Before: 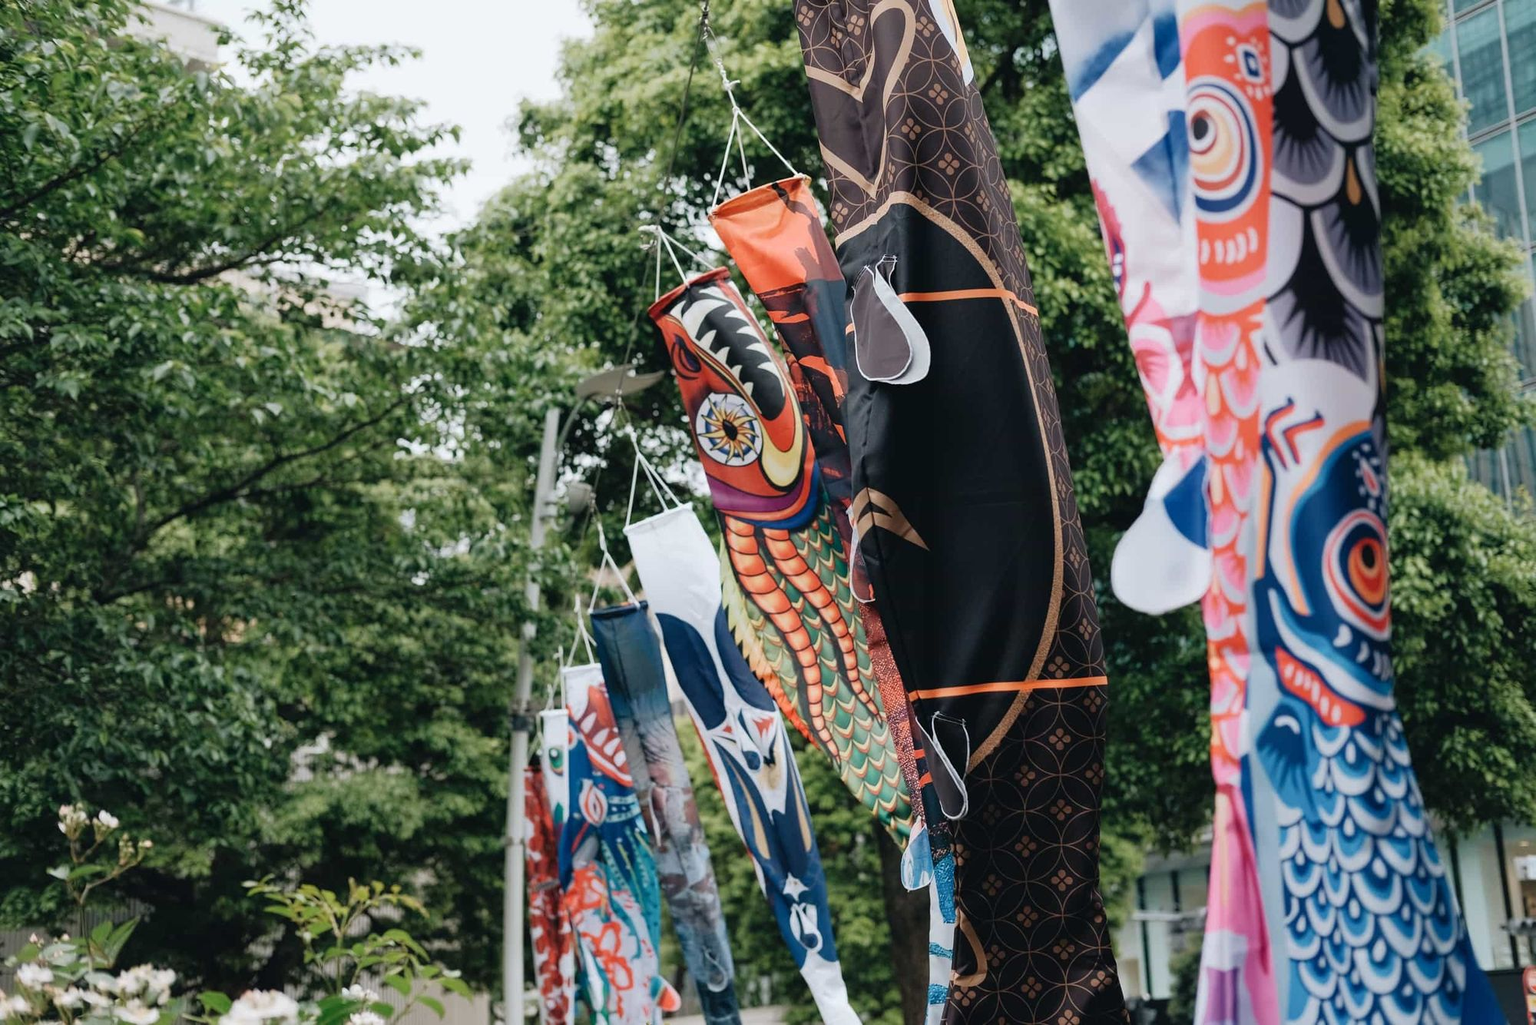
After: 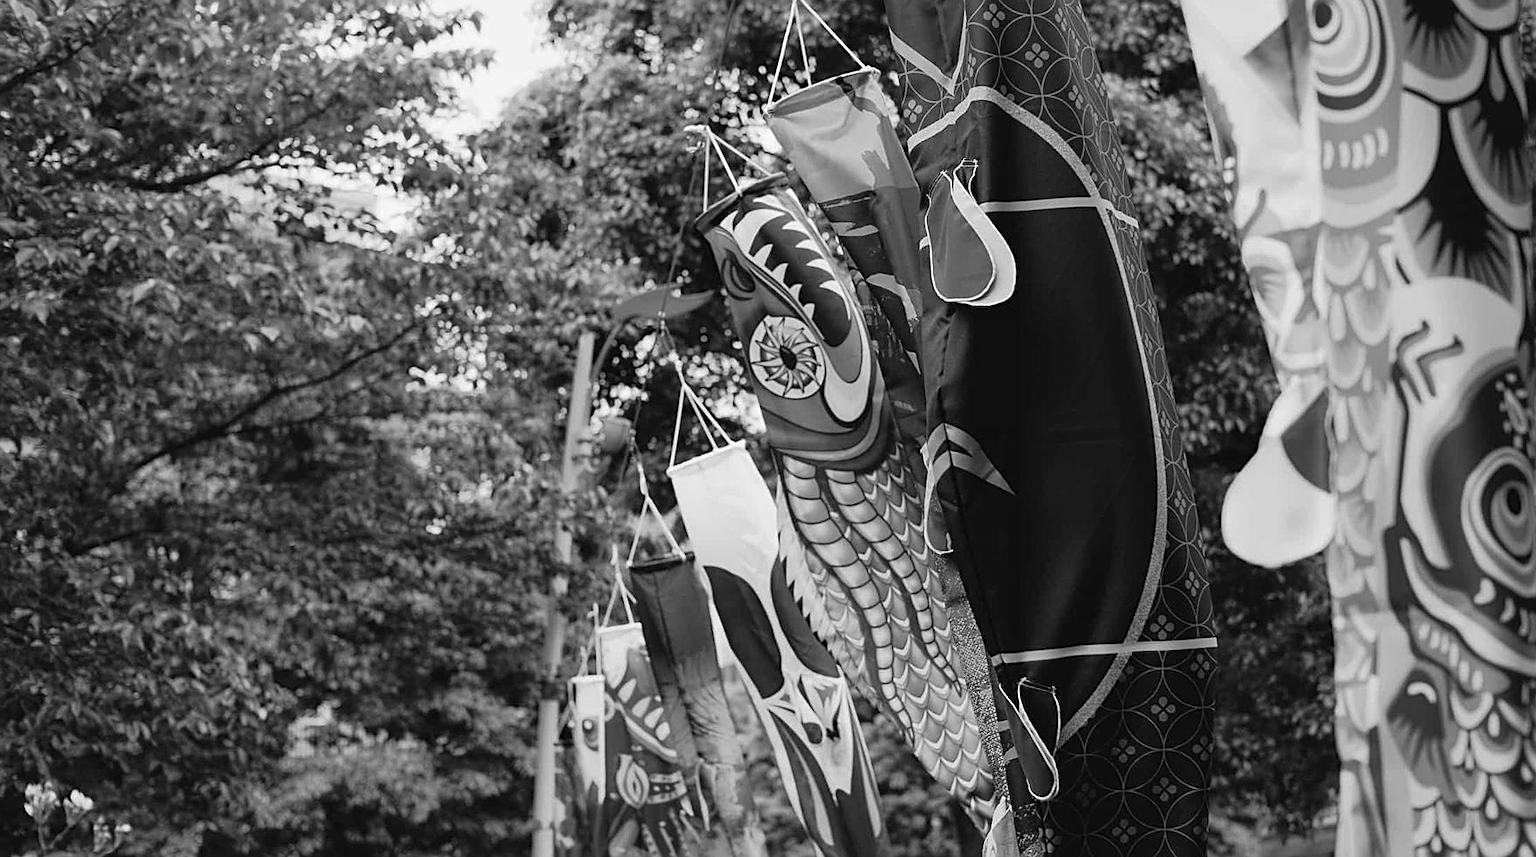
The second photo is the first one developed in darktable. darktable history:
monochrome: a 16.01, b -2.65, highlights 0.52
crop and rotate: left 2.425%, top 11.305%, right 9.6%, bottom 15.08%
white balance: red 0.976, blue 1.04
sharpen: on, module defaults
tone equalizer: on, module defaults
